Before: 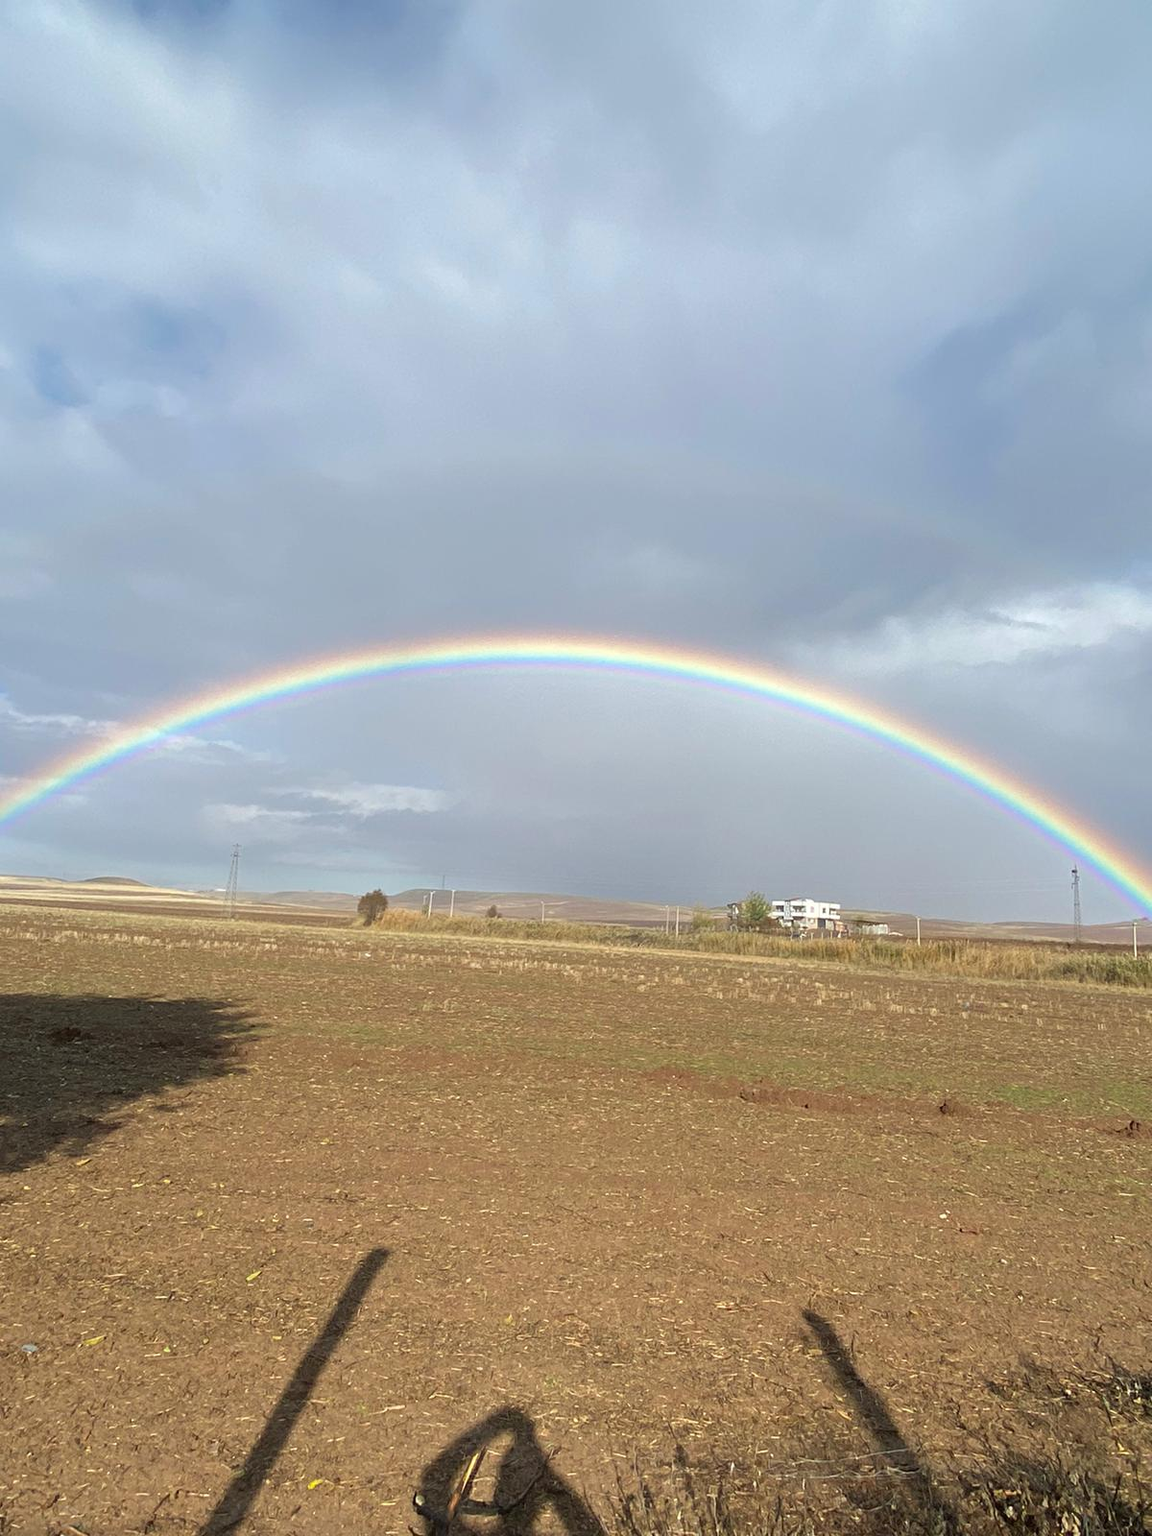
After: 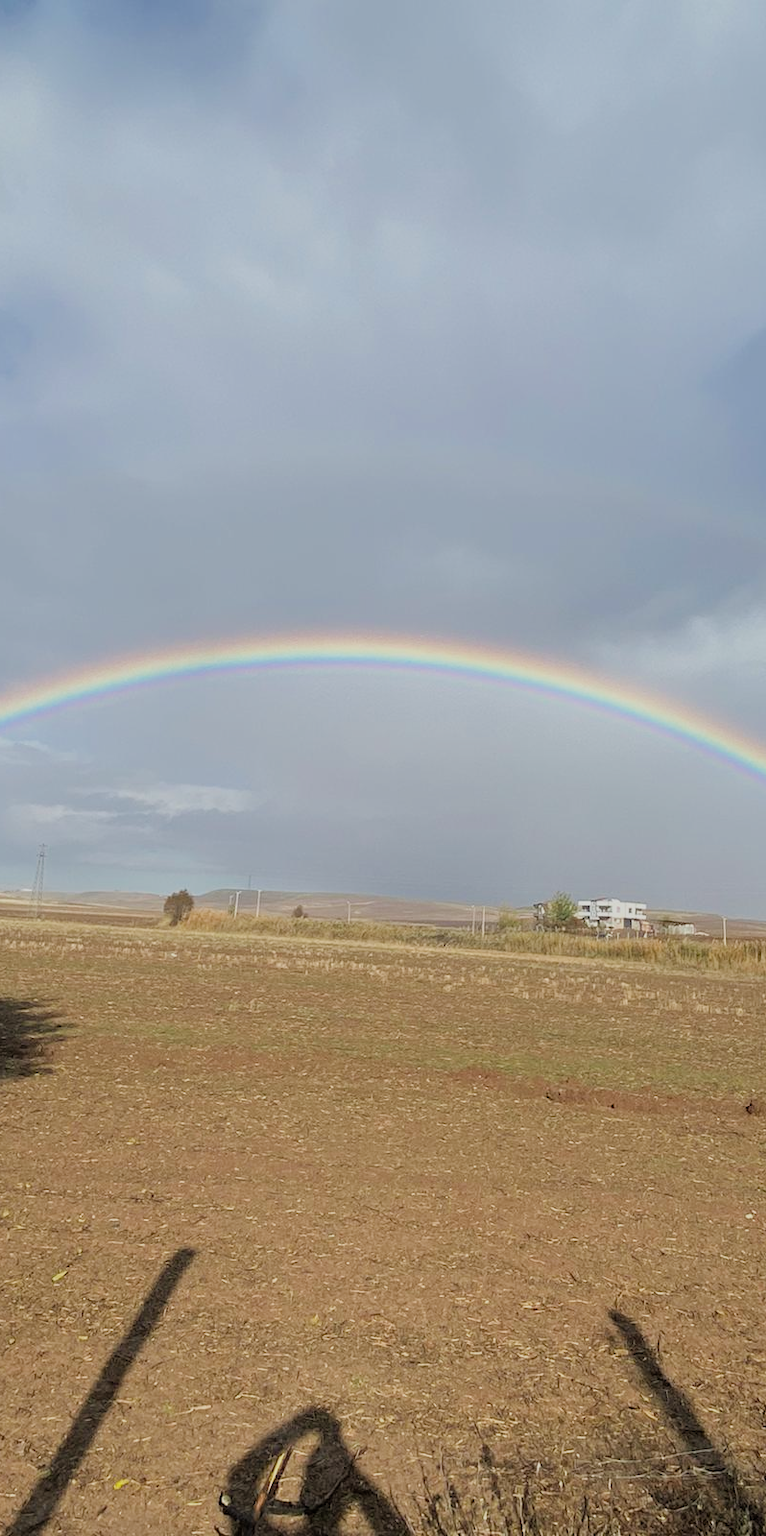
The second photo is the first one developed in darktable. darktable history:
crop: left 16.899%, right 16.556%
filmic rgb: black relative exposure -7.65 EV, white relative exposure 4.56 EV, hardness 3.61
